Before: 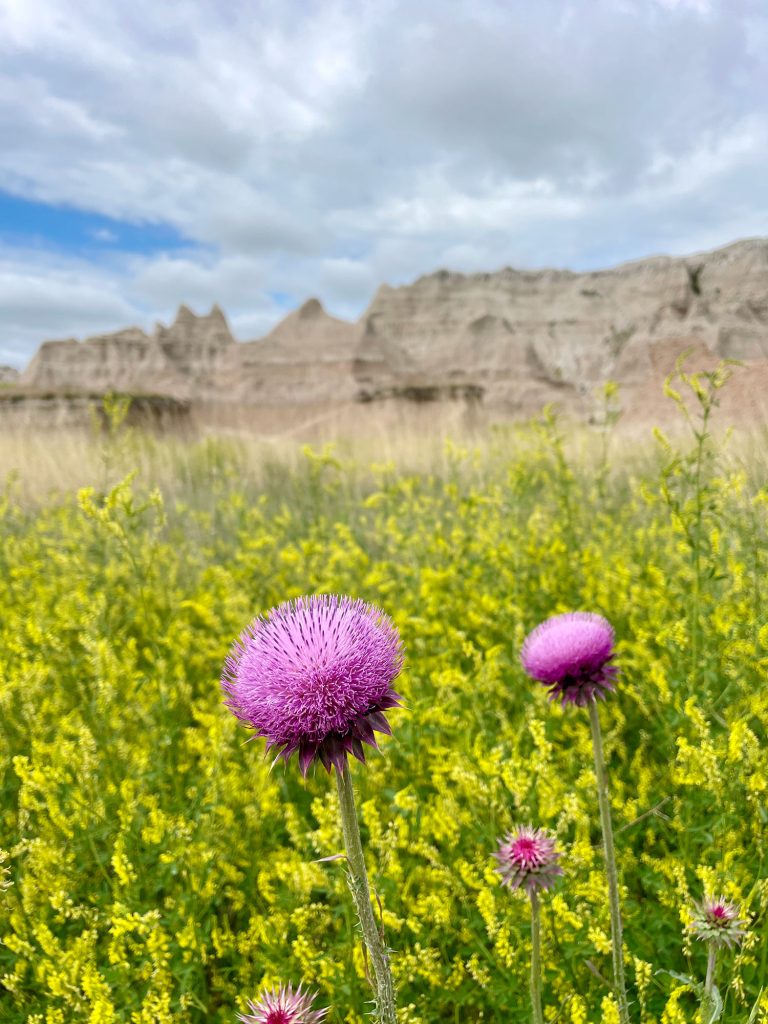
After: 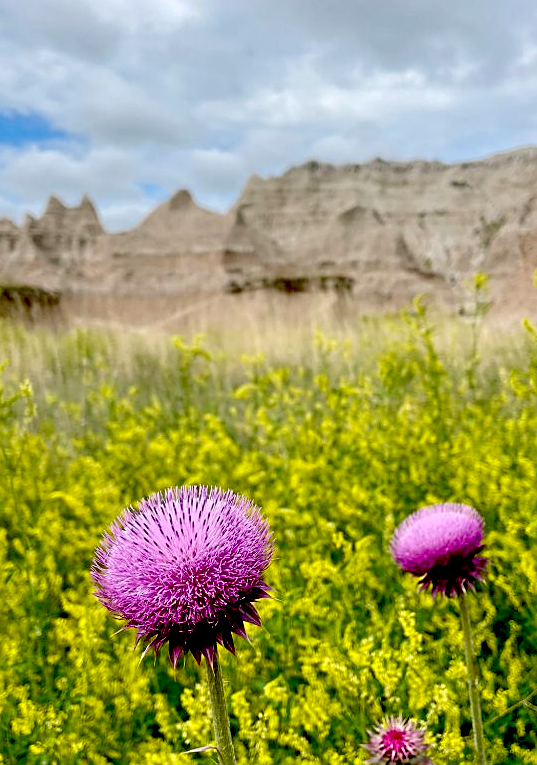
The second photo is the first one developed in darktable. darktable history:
exposure: black level correction 0.056, compensate highlight preservation false
tone equalizer: on, module defaults
sharpen: on, module defaults
crop and rotate: left 17.046%, top 10.659%, right 12.989%, bottom 14.553%
